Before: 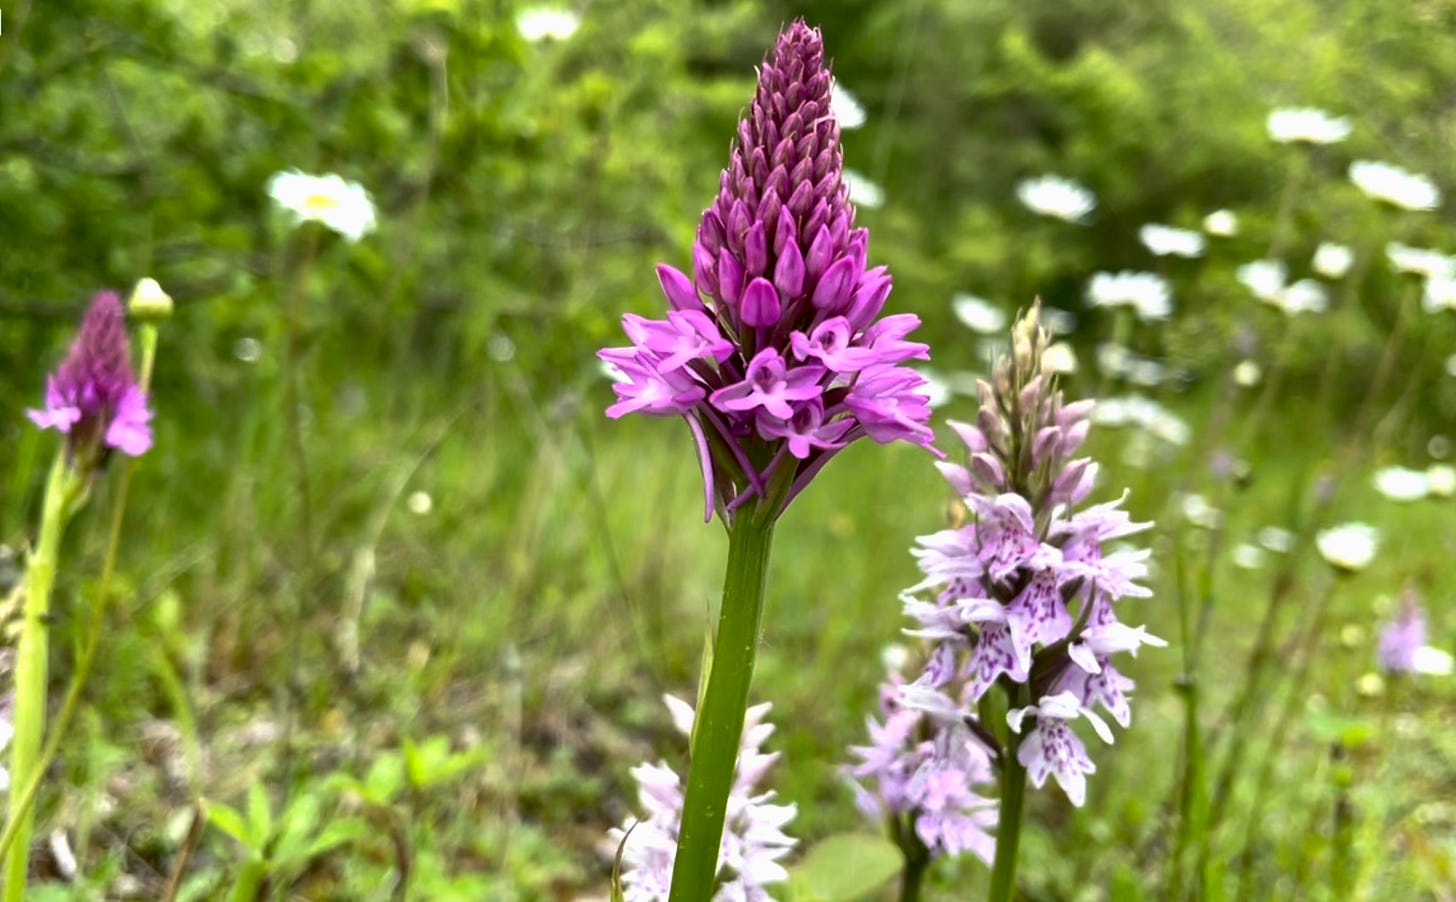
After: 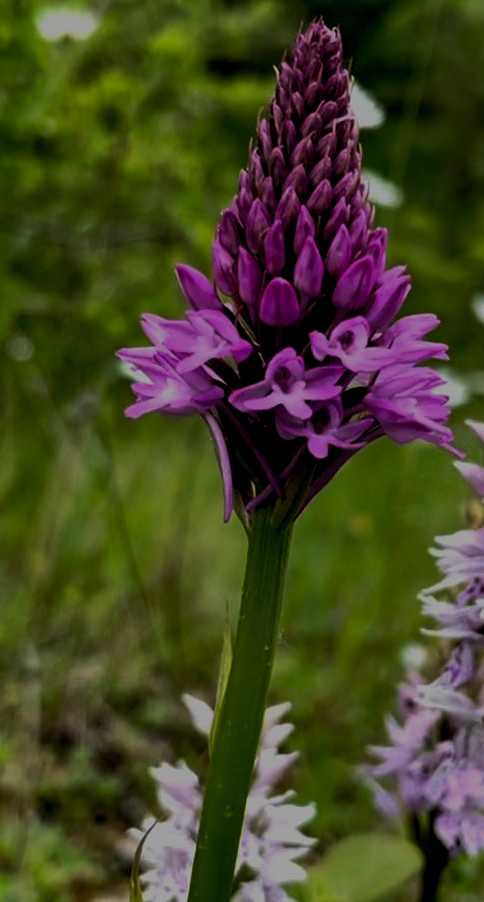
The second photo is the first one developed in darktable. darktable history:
crop: left 33.091%, right 33.634%
levels: levels [0.026, 0.507, 0.987]
exposure: exposure -1.969 EV, compensate highlight preservation false
tone curve: curves: ch0 [(0, 0.013) (0.054, 0.018) (0.205, 0.191) (0.289, 0.292) (0.39, 0.424) (0.493, 0.551) (0.647, 0.752) (0.796, 0.887) (1, 0.998)]; ch1 [(0, 0) (0.371, 0.339) (0.477, 0.452) (0.494, 0.495) (0.501, 0.501) (0.51, 0.516) (0.54, 0.557) (0.572, 0.605) (0.66, 0.701) (0.783, 0.804) (1, 1)]; ch2 [(0, 0) (0.32, 0.281) (0.403, 0.399) (0.441, 0.428) (0.47, 0.469) (0.498, 0.496) (0.524, 0.543) (0.551, 0.579) (0.633, 0.665) (0.7, 0.711) (1, 1)], preserve colors none
